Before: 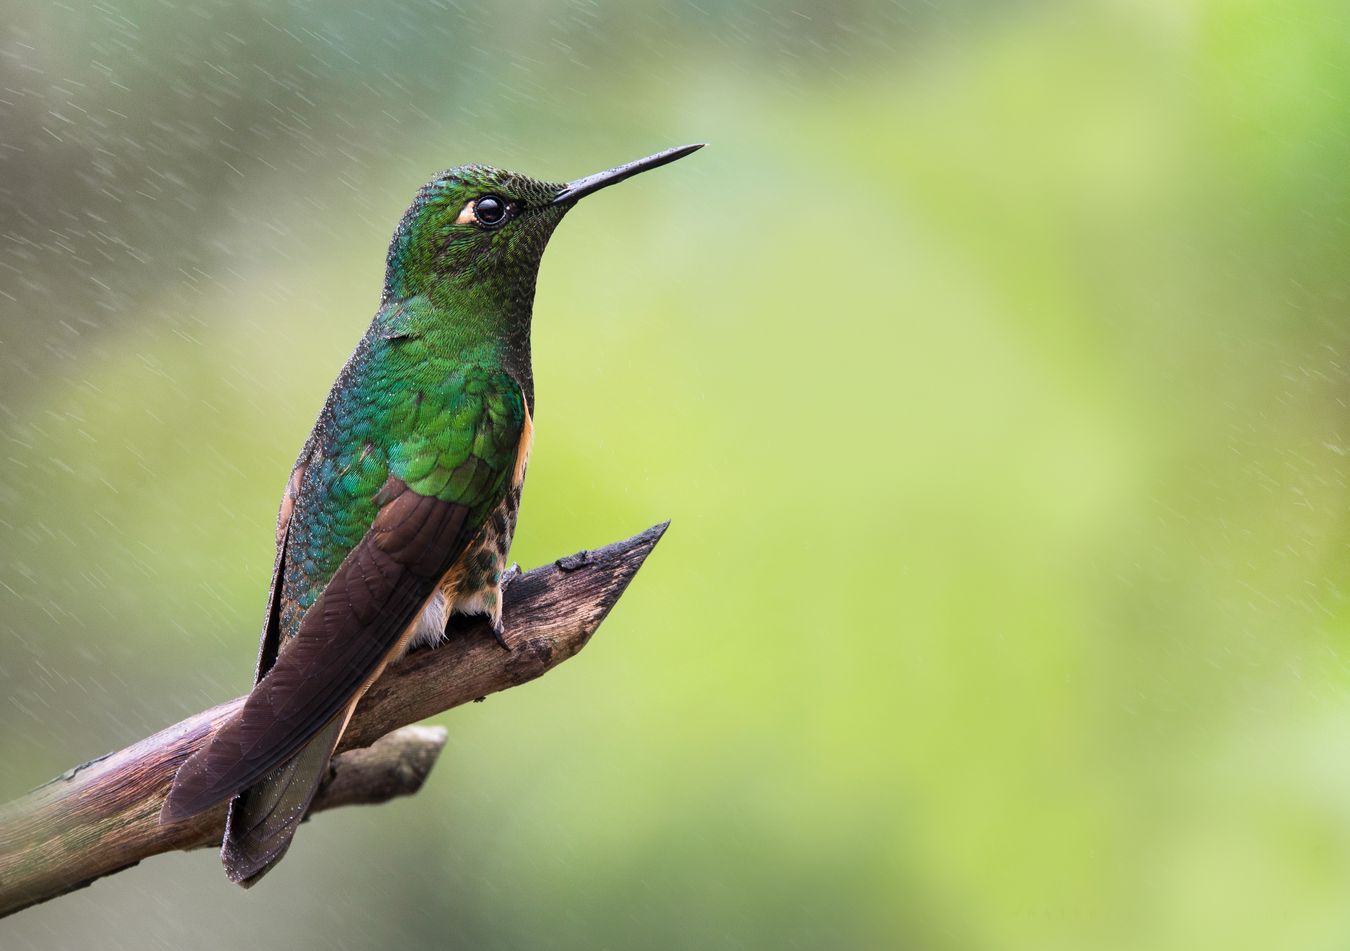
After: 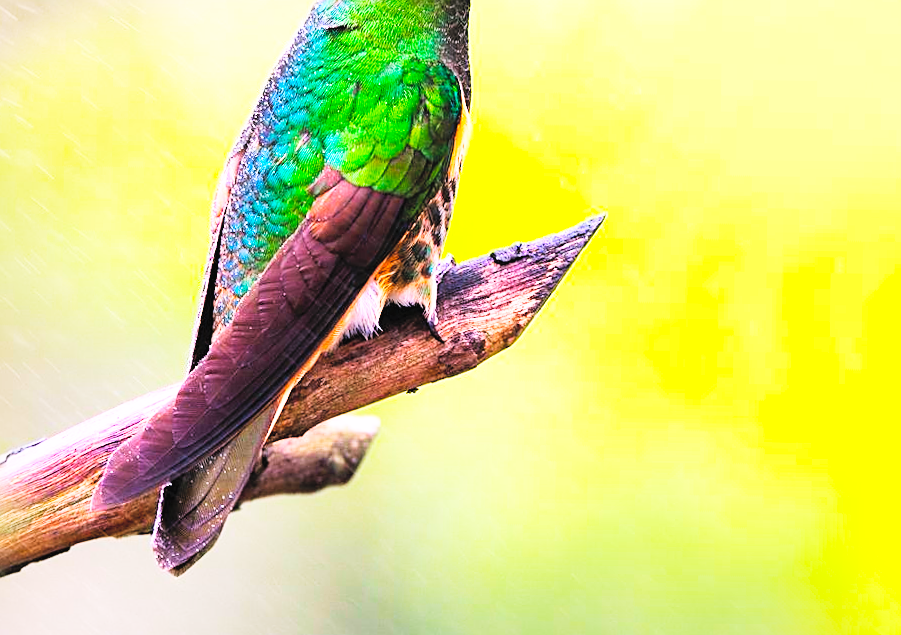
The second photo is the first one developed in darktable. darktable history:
color balance rgb: linear chroma grading › global chroma 15%, perceptual saturation grading › global saturation 30%
sharpen: on, module defaults
contrast brightness saturation: contrast 0.1, brightness 0.3, saturation 0.14
crop and rotate: angle -0.82°, left 3.85%, top 31.828%, right 27.992%
base curve: curves: ch0 [(0, 0) (0.007, 0.004) (0.027, 0.03) (0.046, 0.07) (0.207, 0.54) (0.442, 0.872) (0.673, 0.972) (1, 1)], preserve colors none
white balance: red 1.05, blue 1.072
